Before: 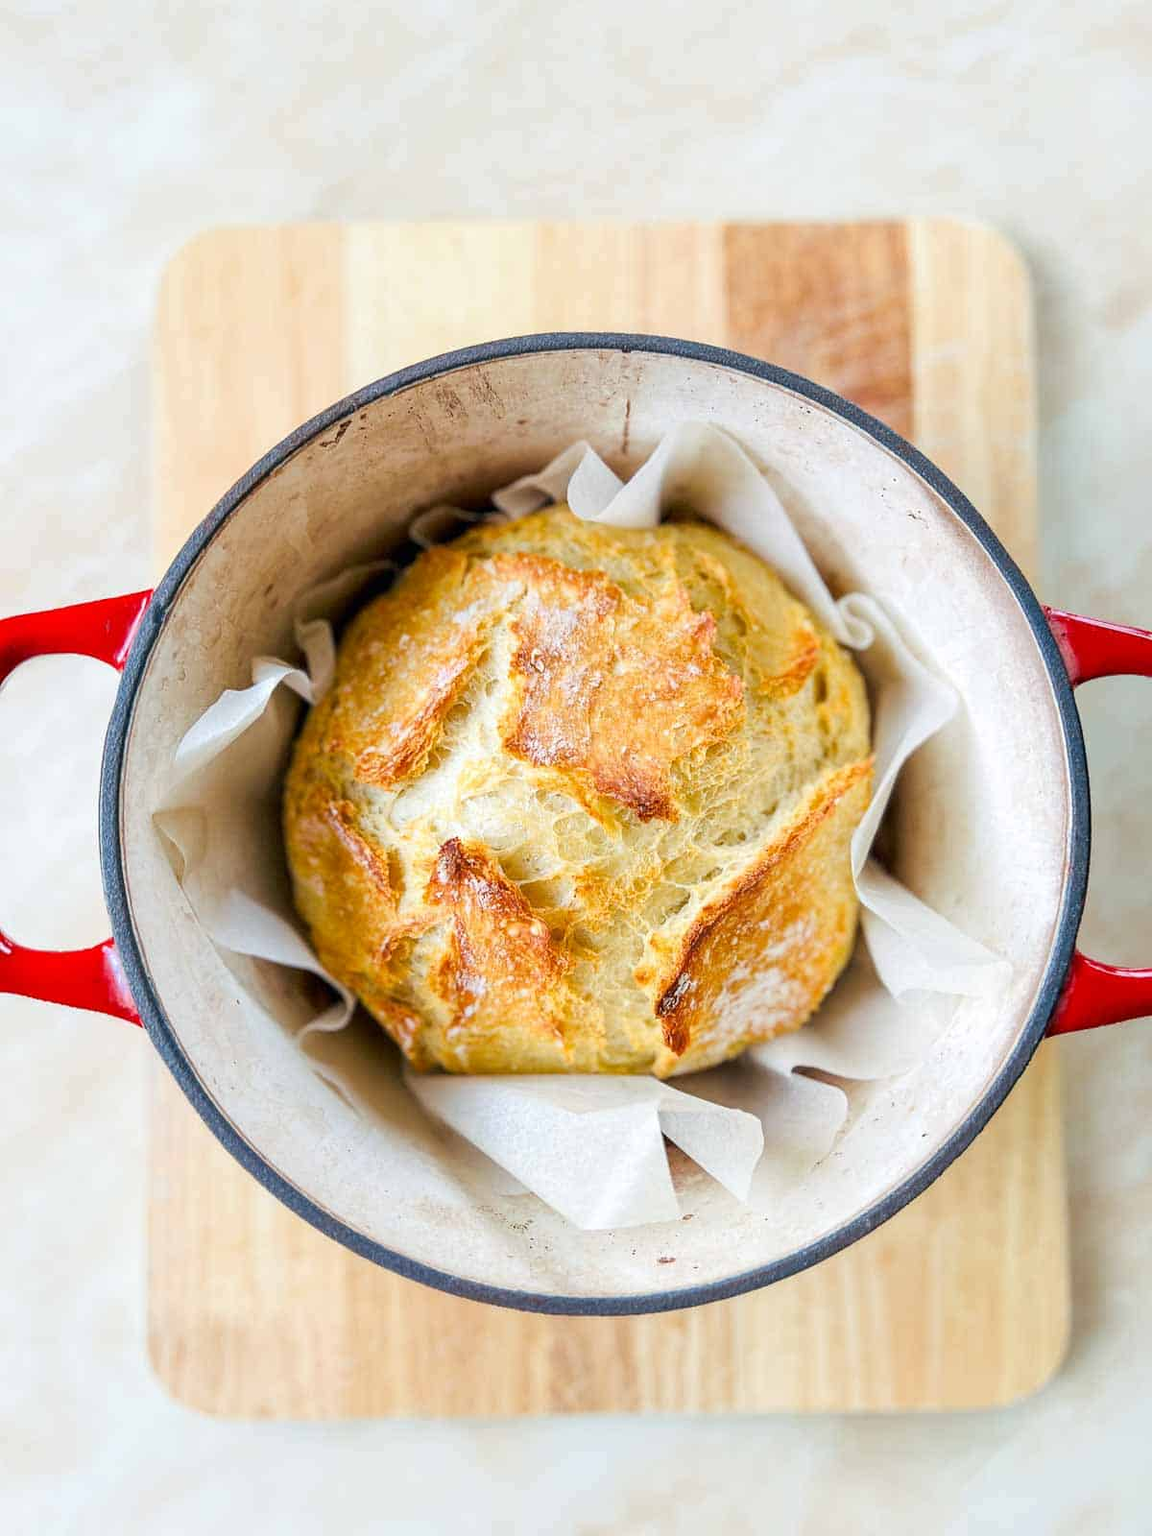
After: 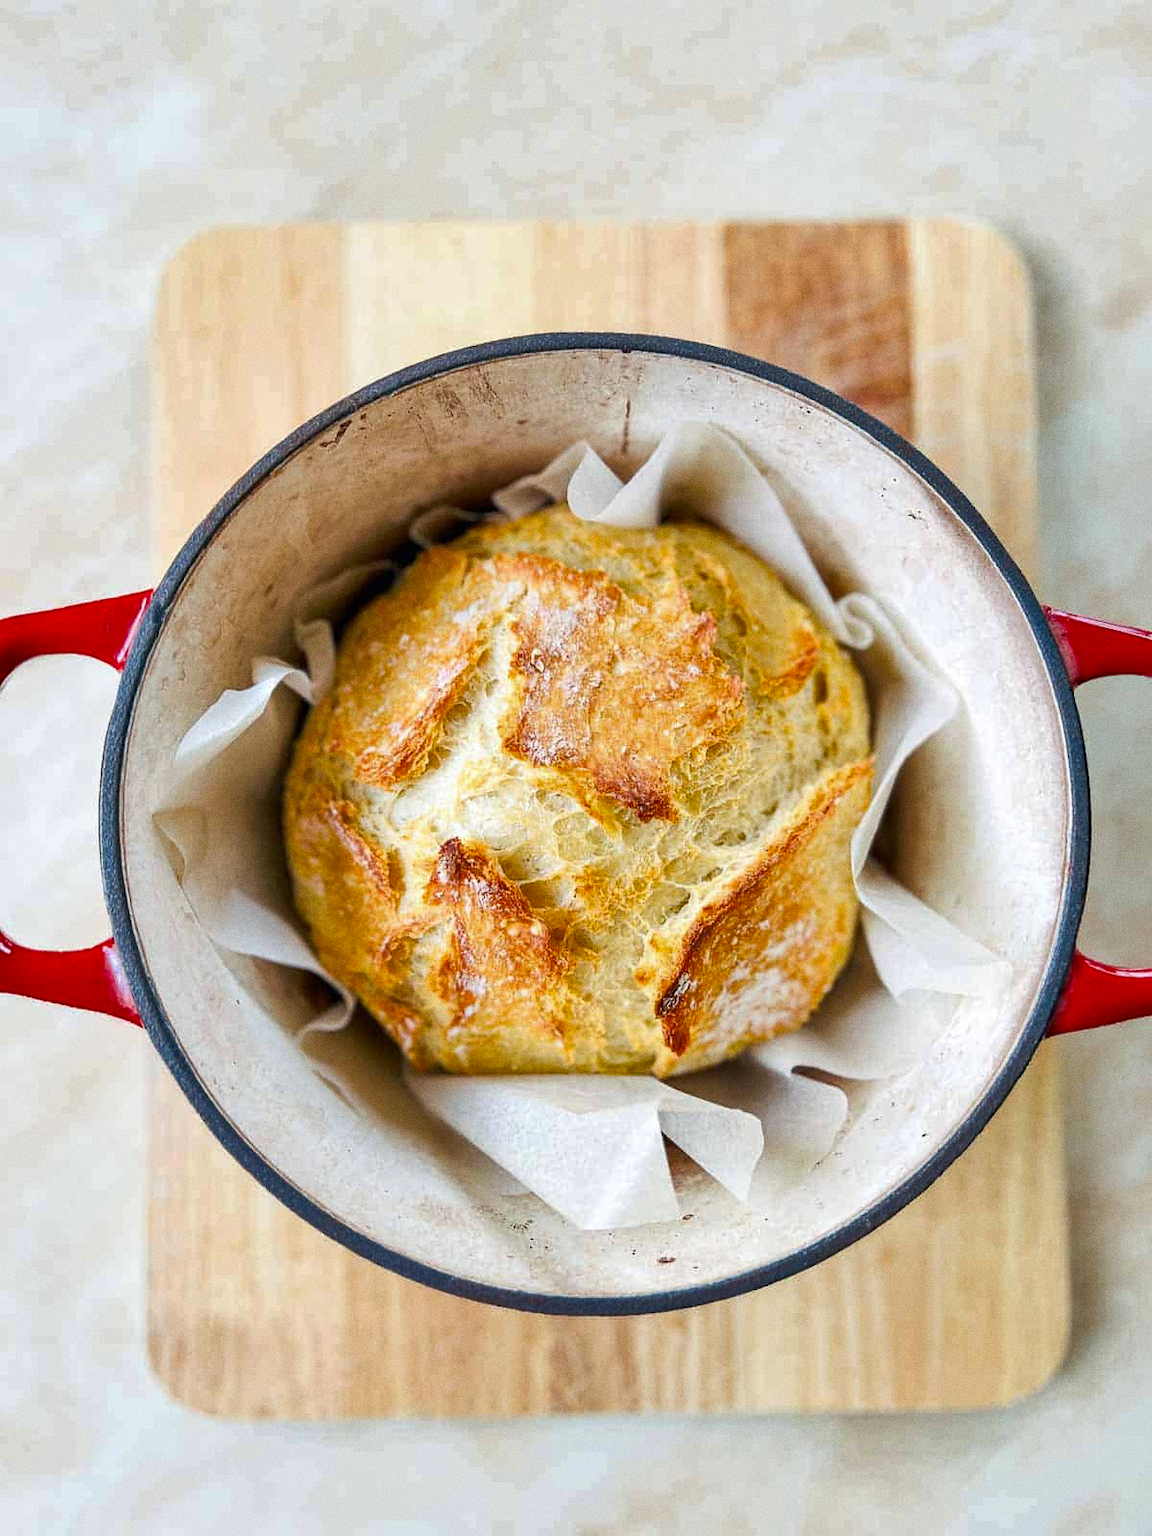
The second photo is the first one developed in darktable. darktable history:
grain: coarseness 0.09 ISO
shadows and highlights: soften with gaussian
